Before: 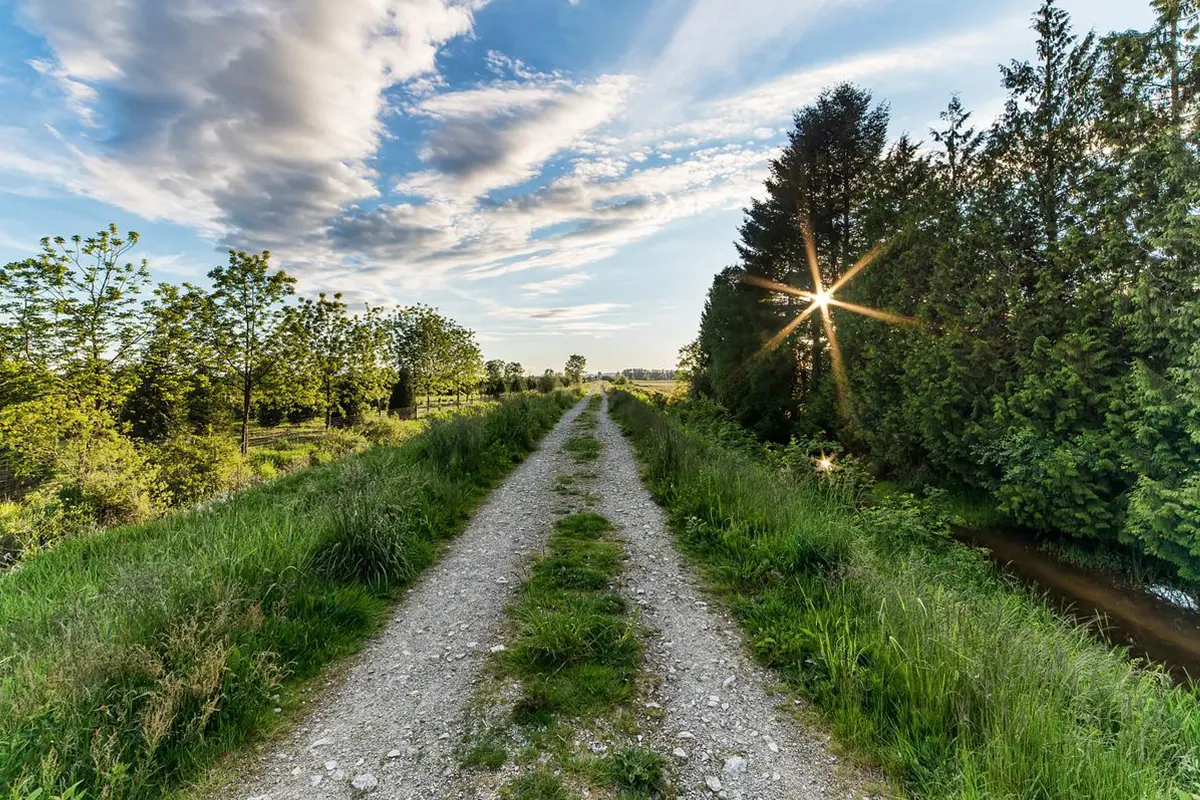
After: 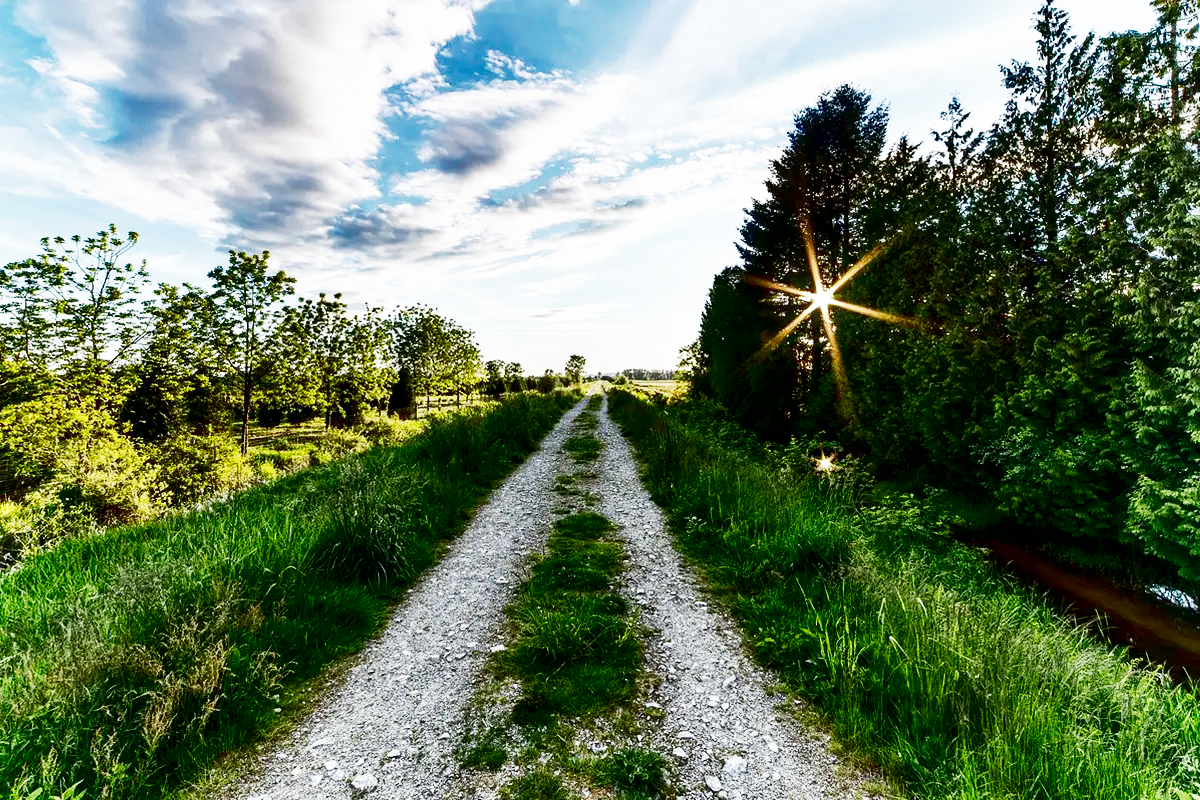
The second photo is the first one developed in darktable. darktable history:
base curve: curves: ch0 [(0, 0) (0.012, 0.01) (0.073, 0.168) (0.31, 0.711) (0.645, 0.957) (1, 1)], preserve colors none
white balance: red 0.976, blue 1.04
contrast brightness saturation: contrast 0.09, brightness -0.59, saturation 0.17
